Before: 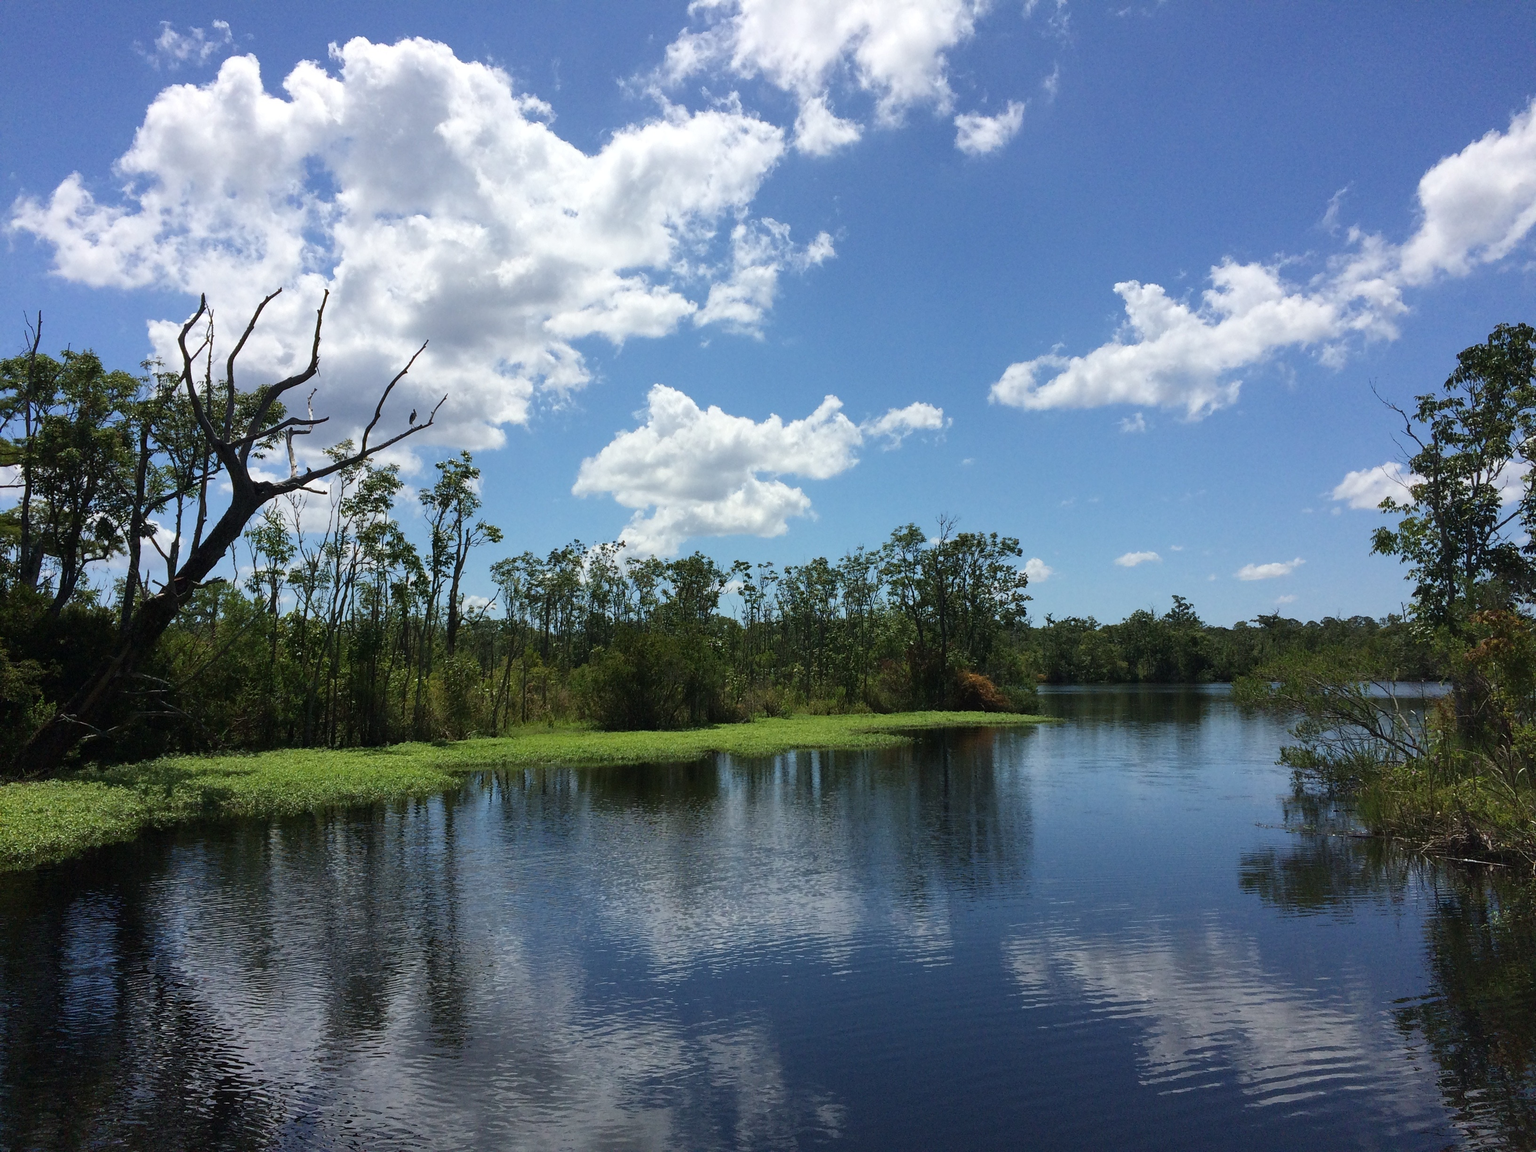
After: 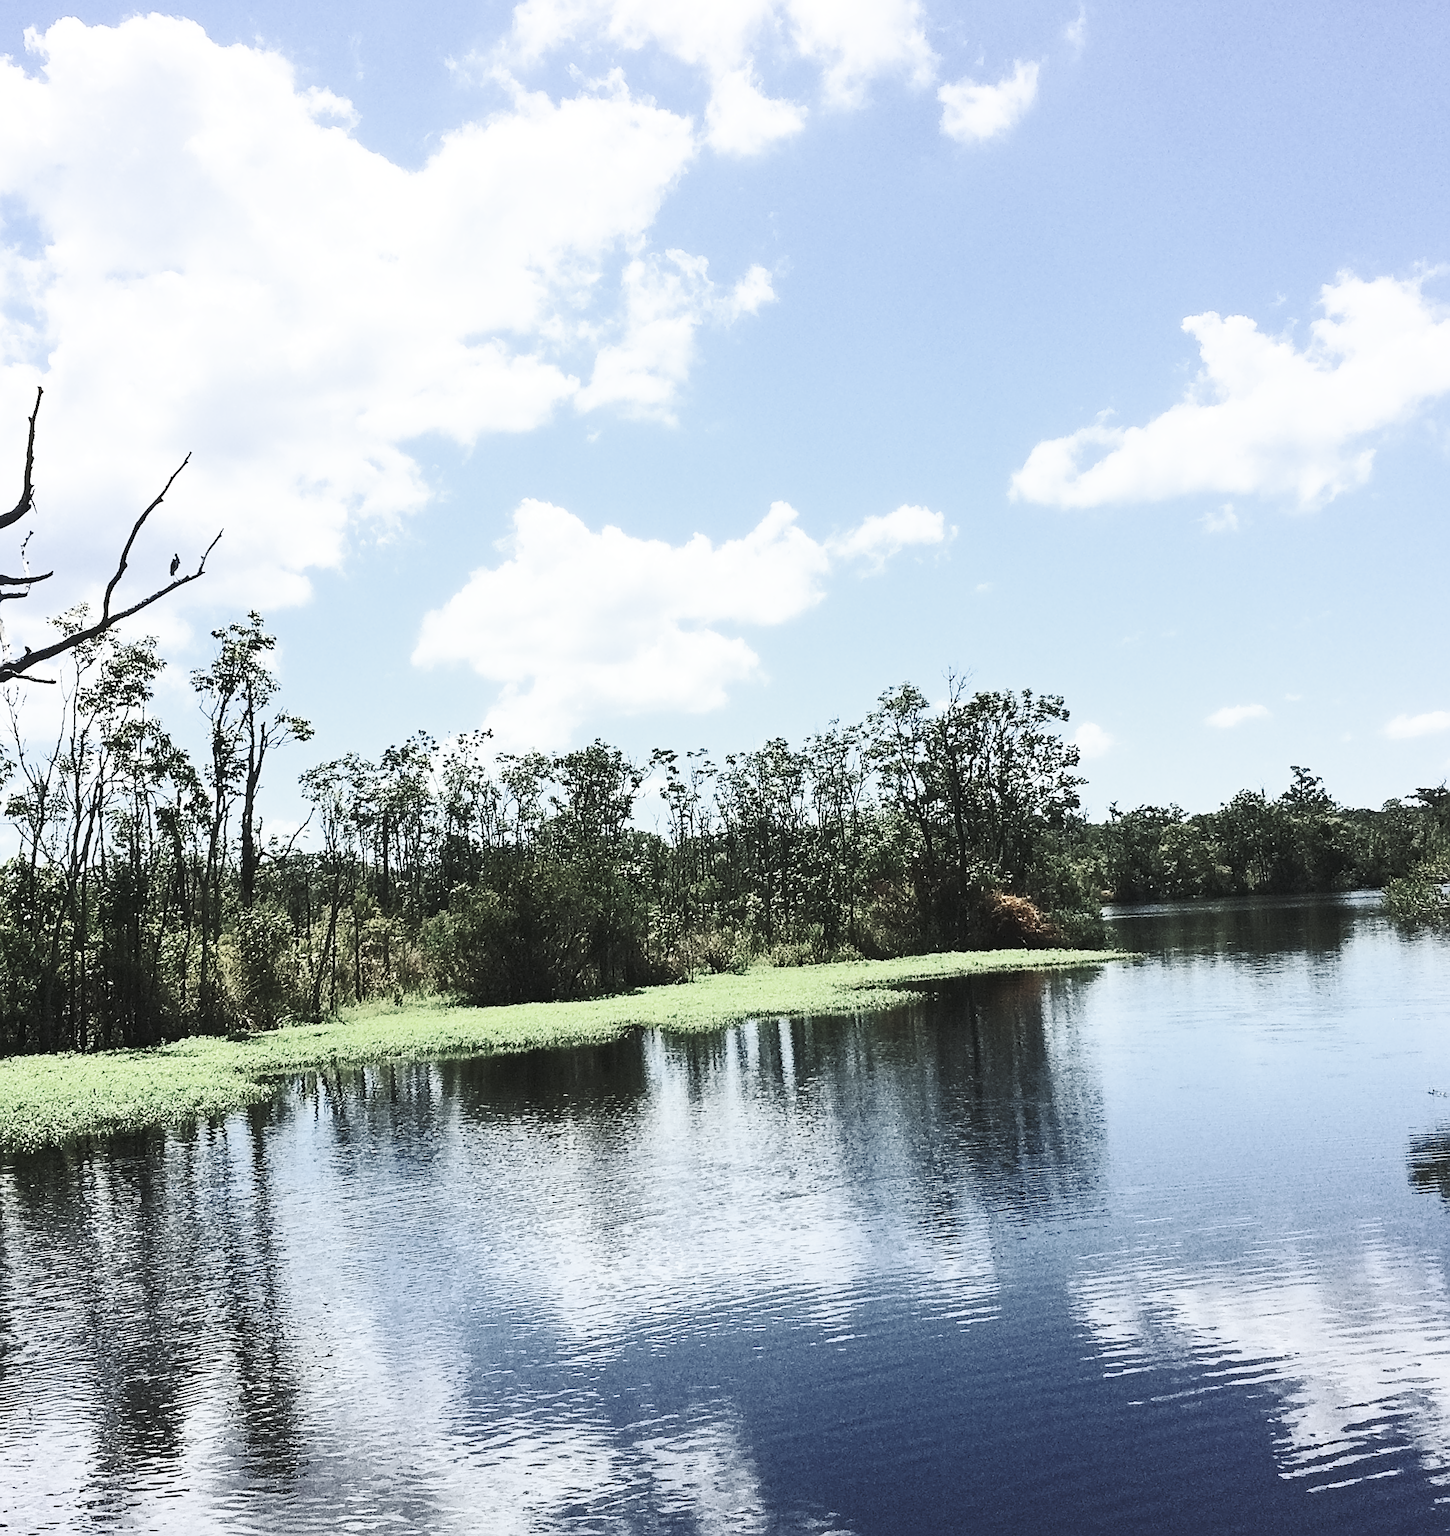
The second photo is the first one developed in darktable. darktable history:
crop and rotate: left 17.732%, right 15.423%
contrast brightness saturation: contrast 0.57, brightness 0.57, saturation -0.34
sharpen: on, module defaults
color zones: curves: ch0 [(0, 0.5) (0.125, 0.4) (0.25, 0.5) (0.375, 0.4) (0.5, 0.4) (0.625, 0.35) (0.75, 0.35) (0.875, 0.5)]; ch1 [(0, 0.35) (0.125, 0.45) (0.25, 0.35) (0.375, 0.35) (0.5, 0.35) (0.625, 0.35) (0.75, 0.45) (0.875, 0.35)]; ch2 [(0, 0.6) (0.125, 0.5) (0.25, 0.5) (0.375, 0.6) (0.5, 0.6) (0.625, 0.5) (0.75, 0.5) (0.875, 0.5)]
contrast equalizer: y [[0.5 ×6], [0.5 ×6], [0.5 ×6], [0 ×6], [0, 0.039, 0.251, 0.29, 0.293, 0.292]]
rotate and perspective: rotation -3°, crop left 0.031, crop right 0.968, crop top 0.07, crop bottom 0.93
base curve: curves: ch0 [(0, 0) (0.032, 0.037) (0.105, 0.228) (0.435, 0.76) (0.856, 0.983) (1, 1)], preserve colors none
